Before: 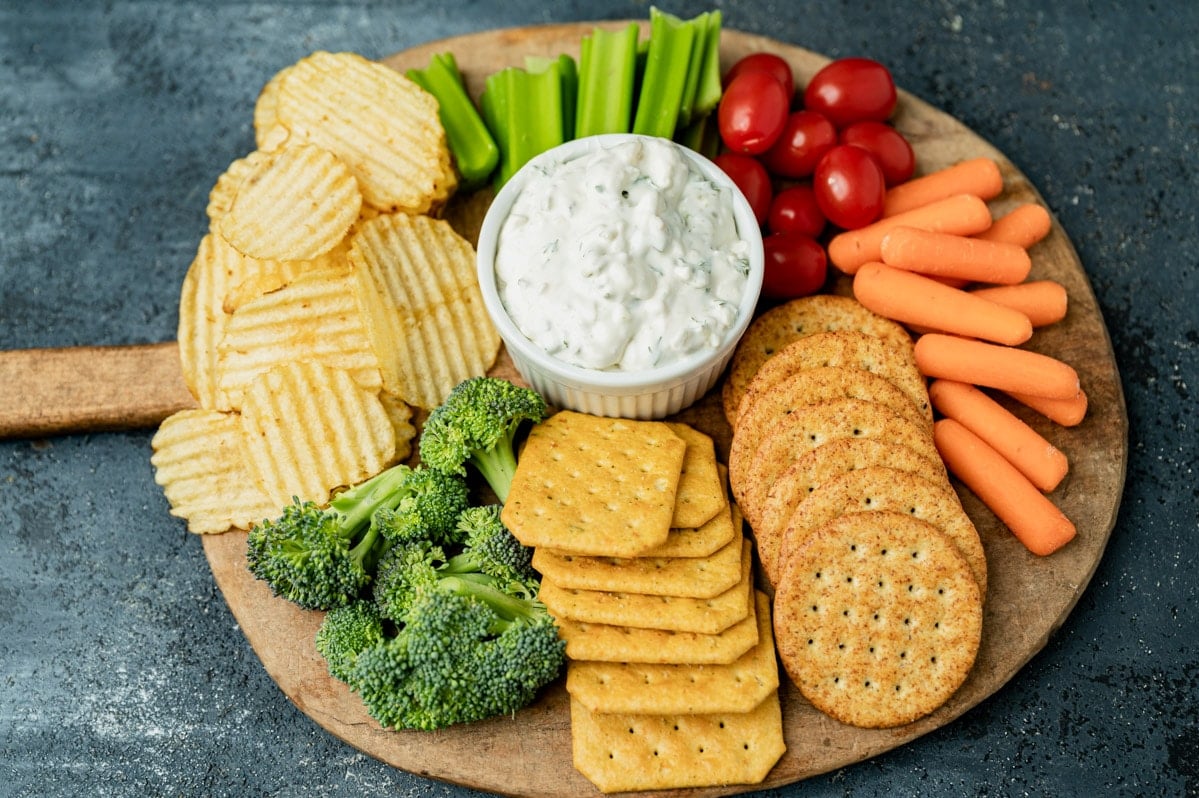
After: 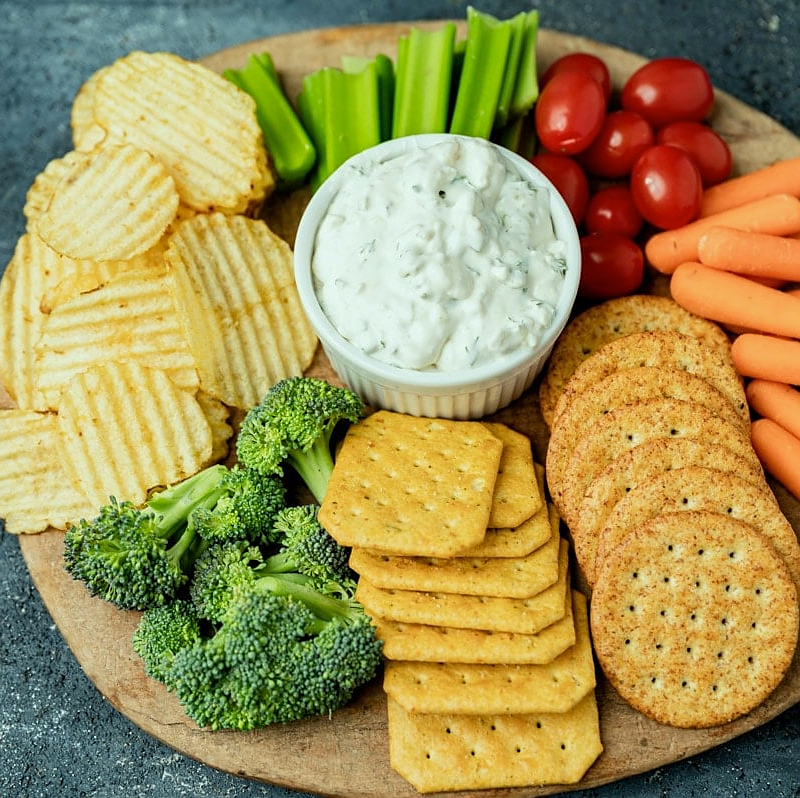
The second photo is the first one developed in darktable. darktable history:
sharpen: radius 1.037
crop and rotate: left 15.301%, right 17.92%
color correction: highlights a* -6.84, highlights b* 0.439
